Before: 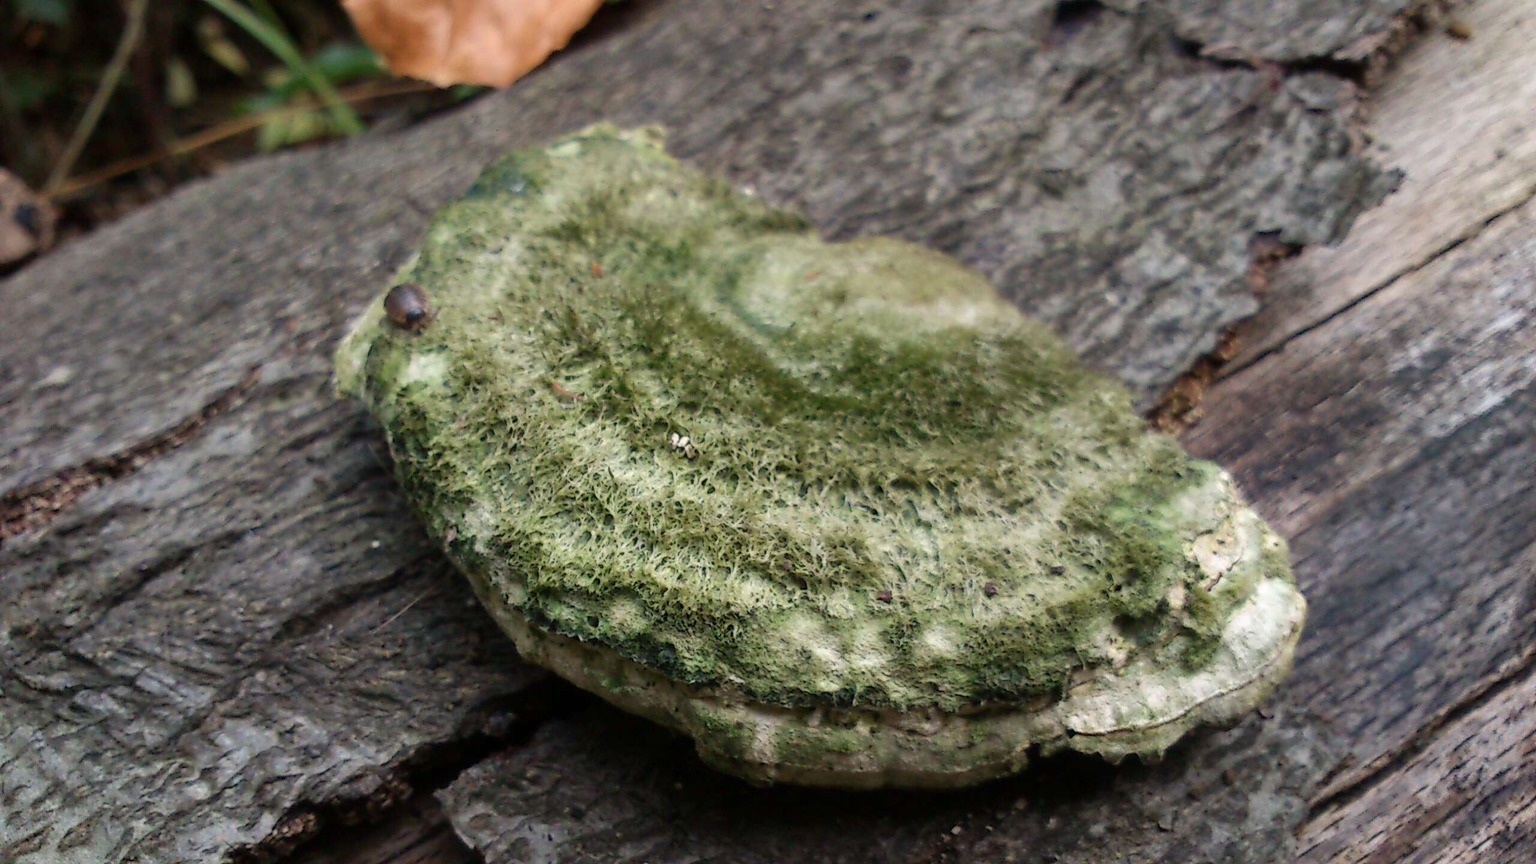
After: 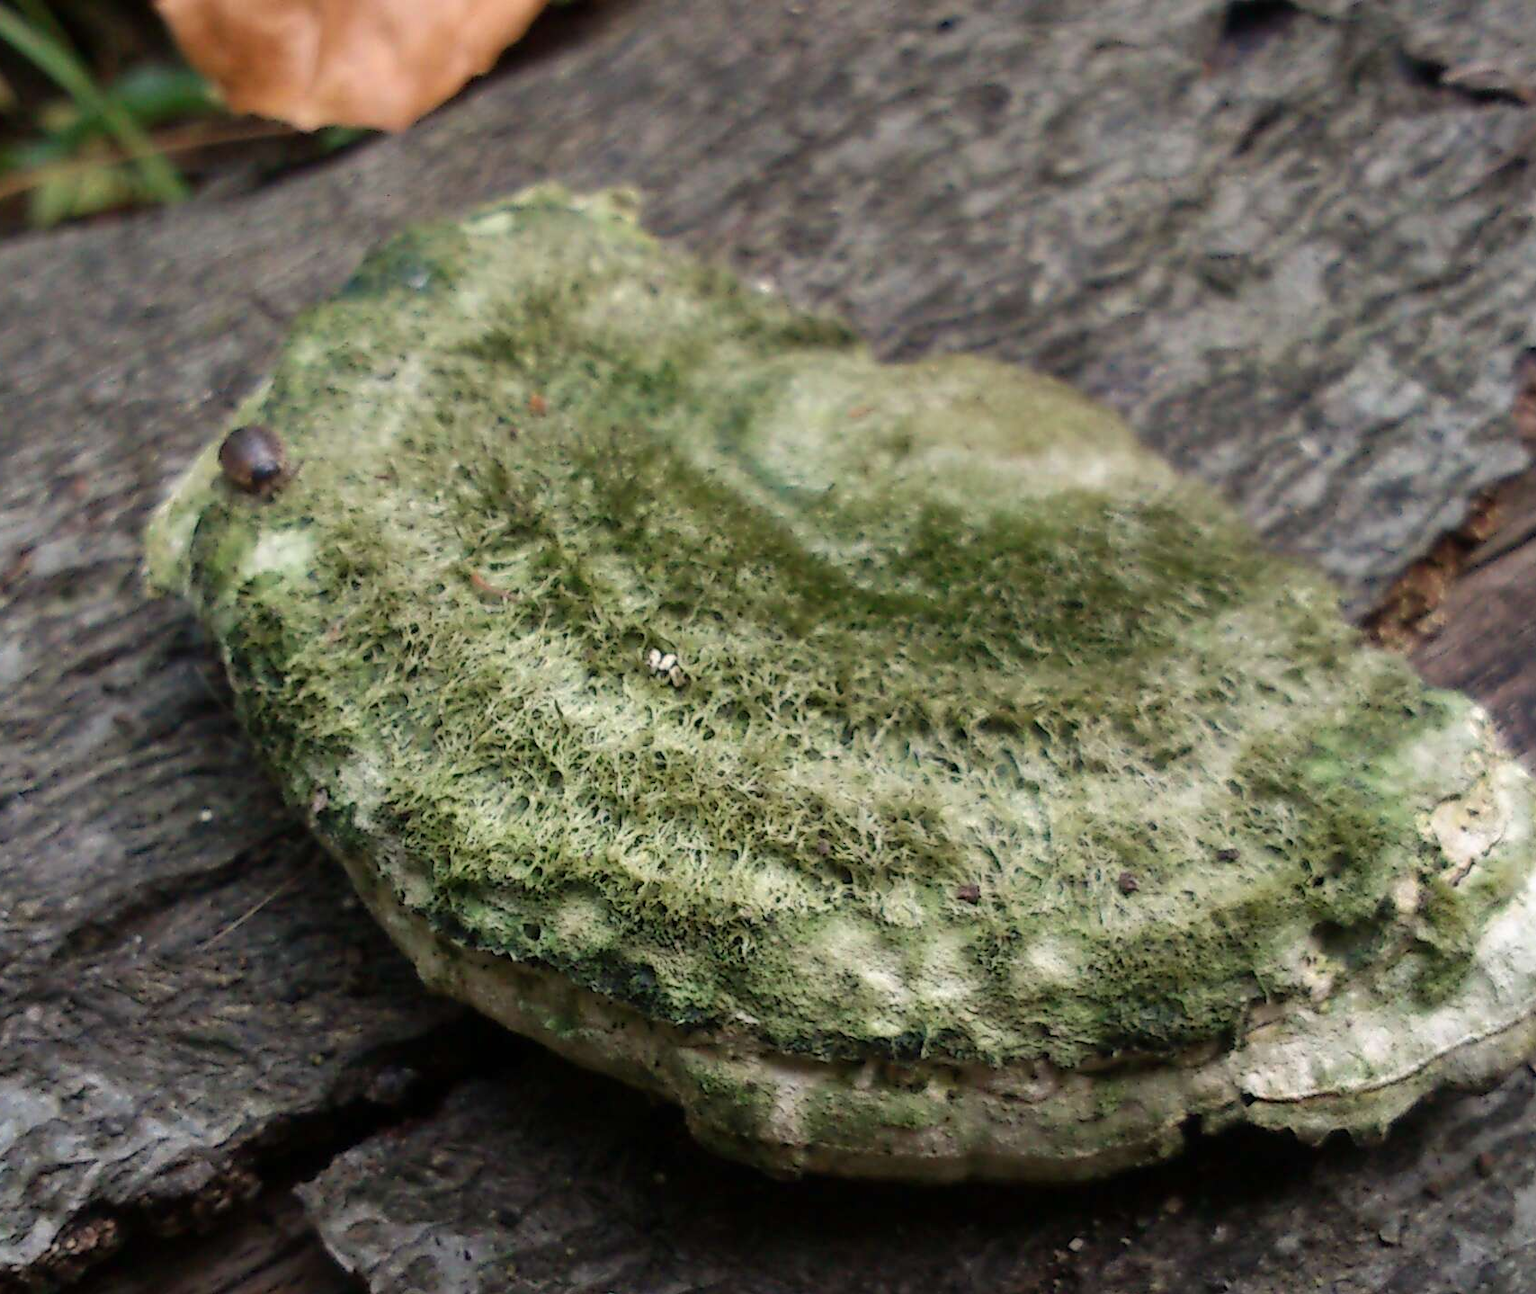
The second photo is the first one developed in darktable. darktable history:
crop and rotate: left 15.529%, right 17.733%
